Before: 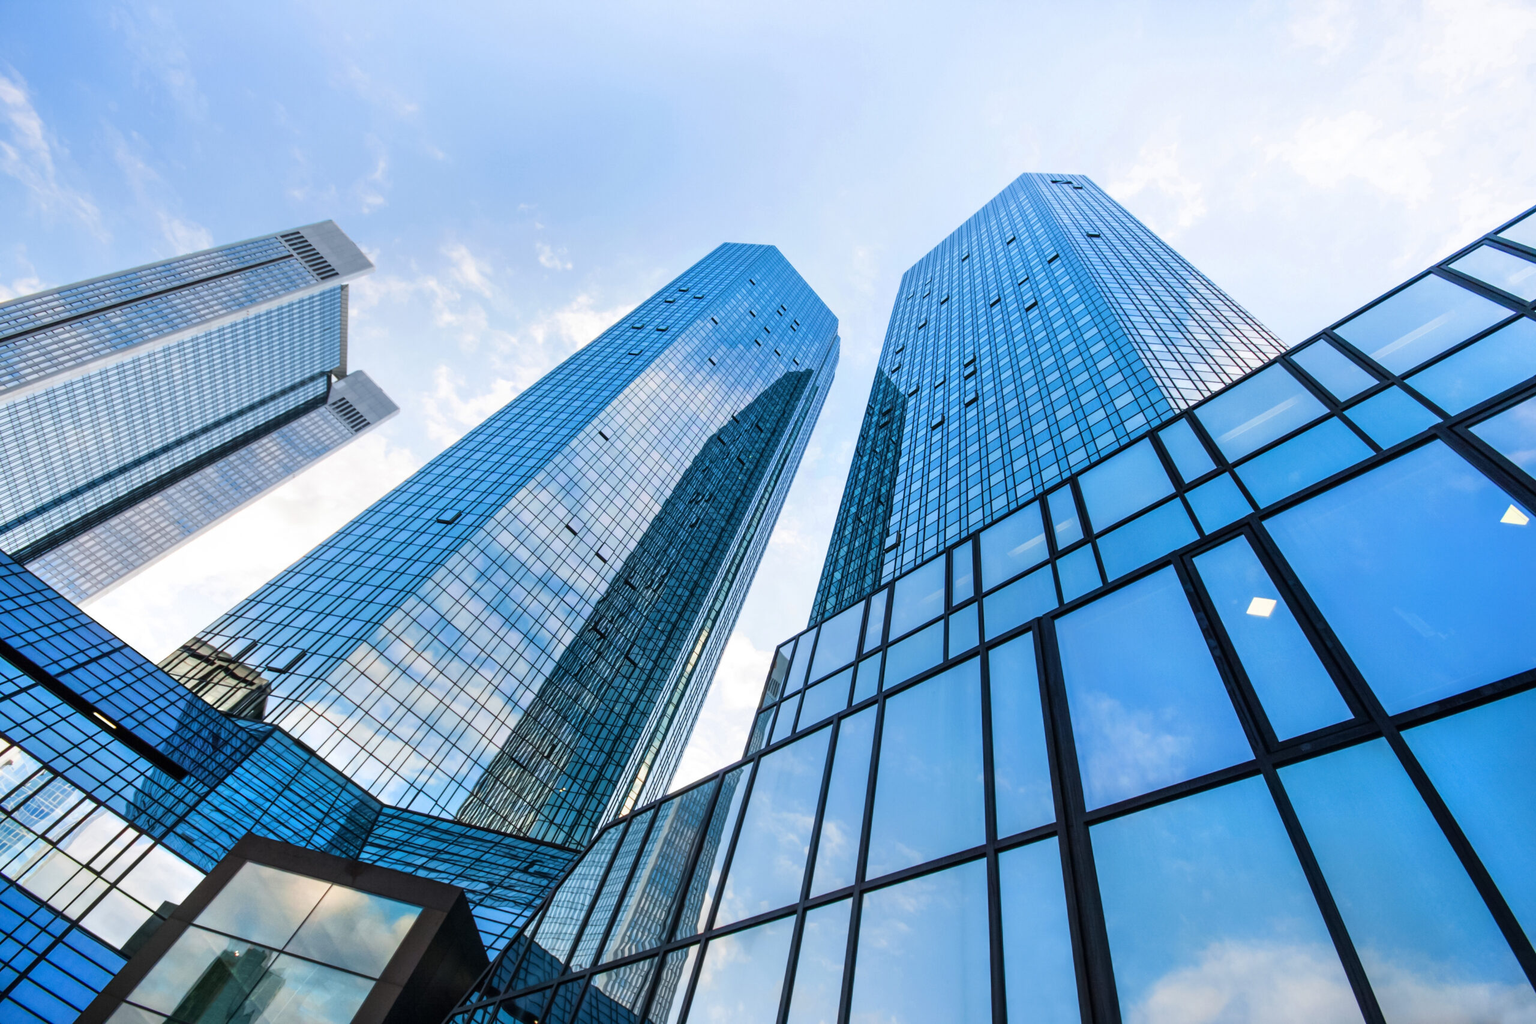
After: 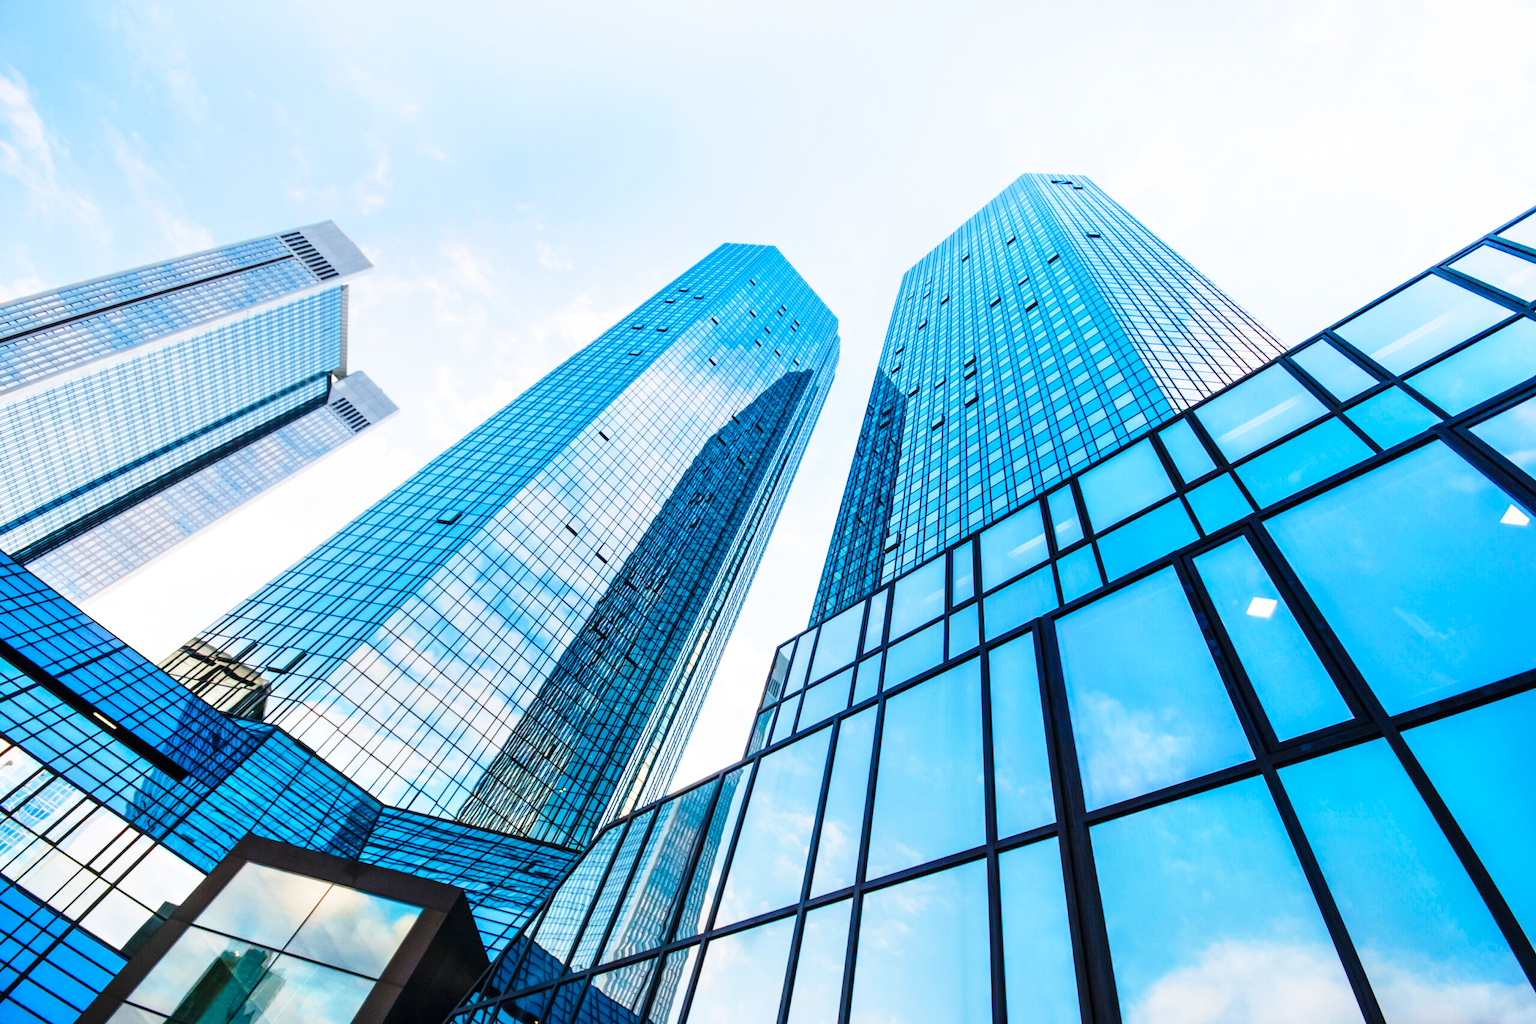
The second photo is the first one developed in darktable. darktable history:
base curve: curves: ch0 [(0, 0) (0.028, 0.03) (0.121, 0.232) (0.46, 0.748) (0.859, 0.968) (1, 1)], preserve colors none
color balance rgb: perceptual saturation grading › global saturation 20%, global vibrance 20%
